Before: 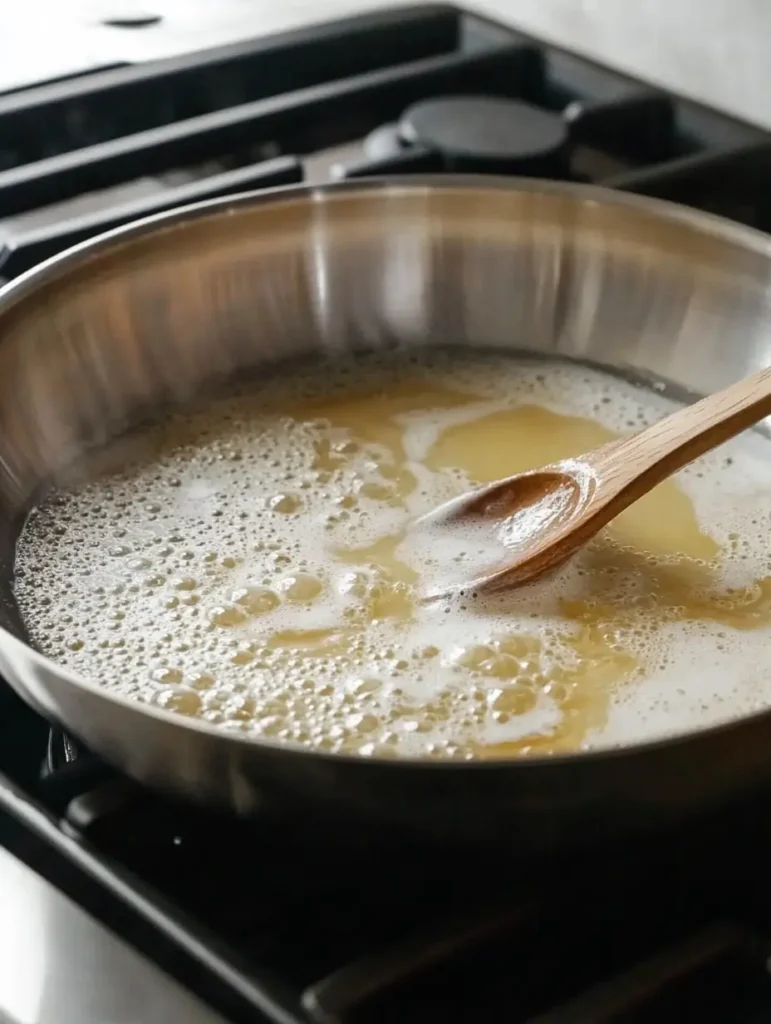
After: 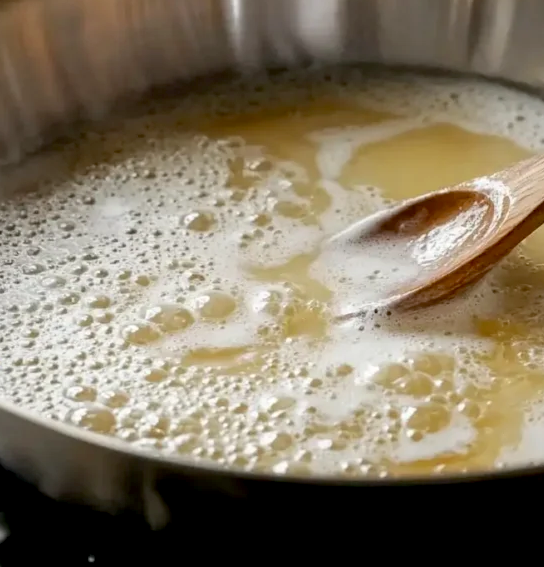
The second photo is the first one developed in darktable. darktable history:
crop: left 11.174%, top 27.628%, right 18.262%, bottom 16.948%
exposure: black level correction 0.01, exposure 0.017 EV, compensate highlight preservation false
